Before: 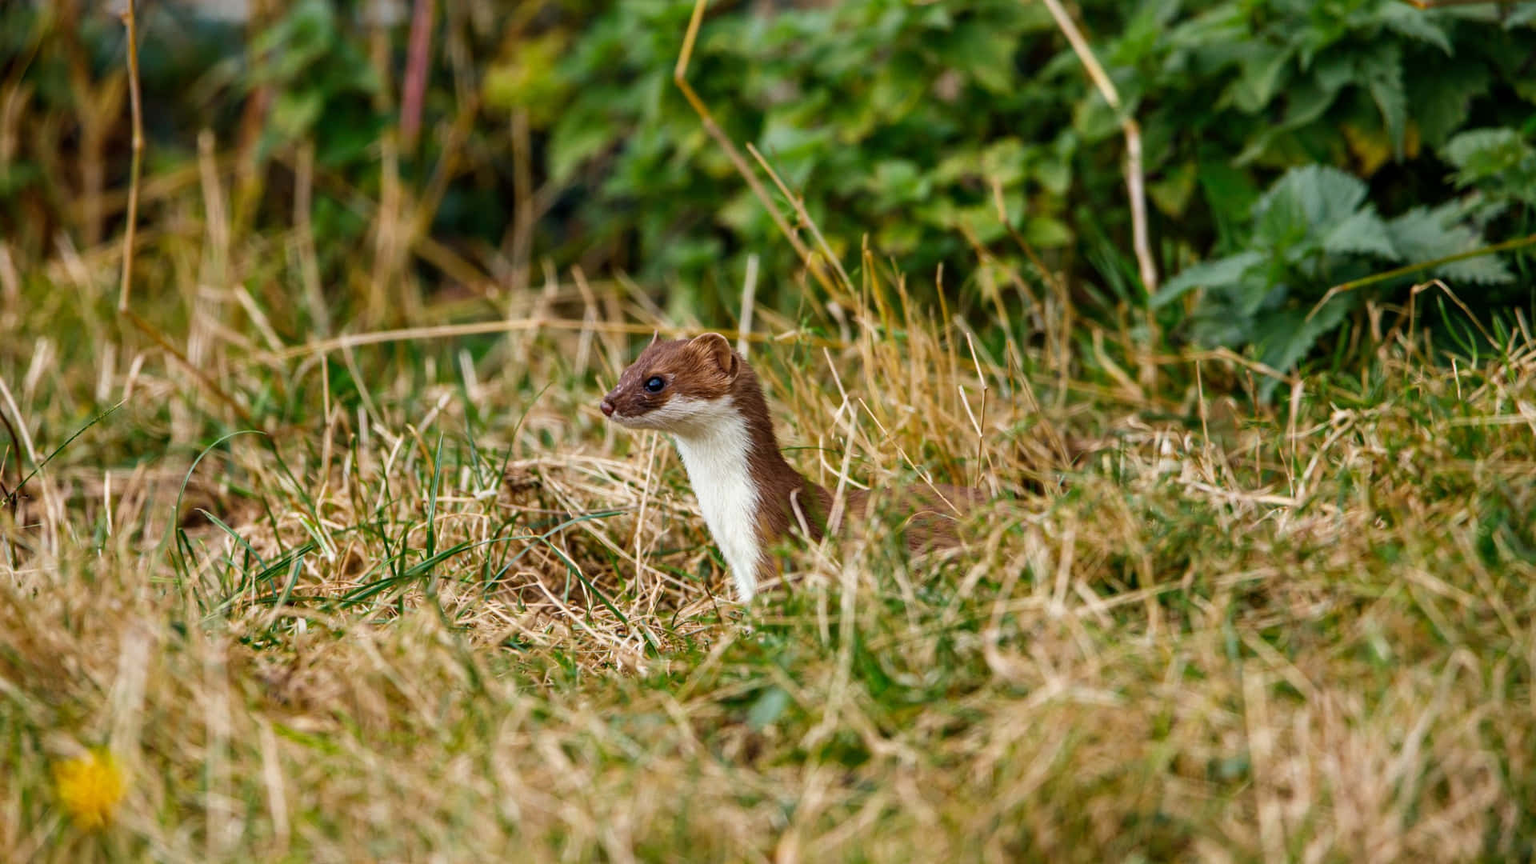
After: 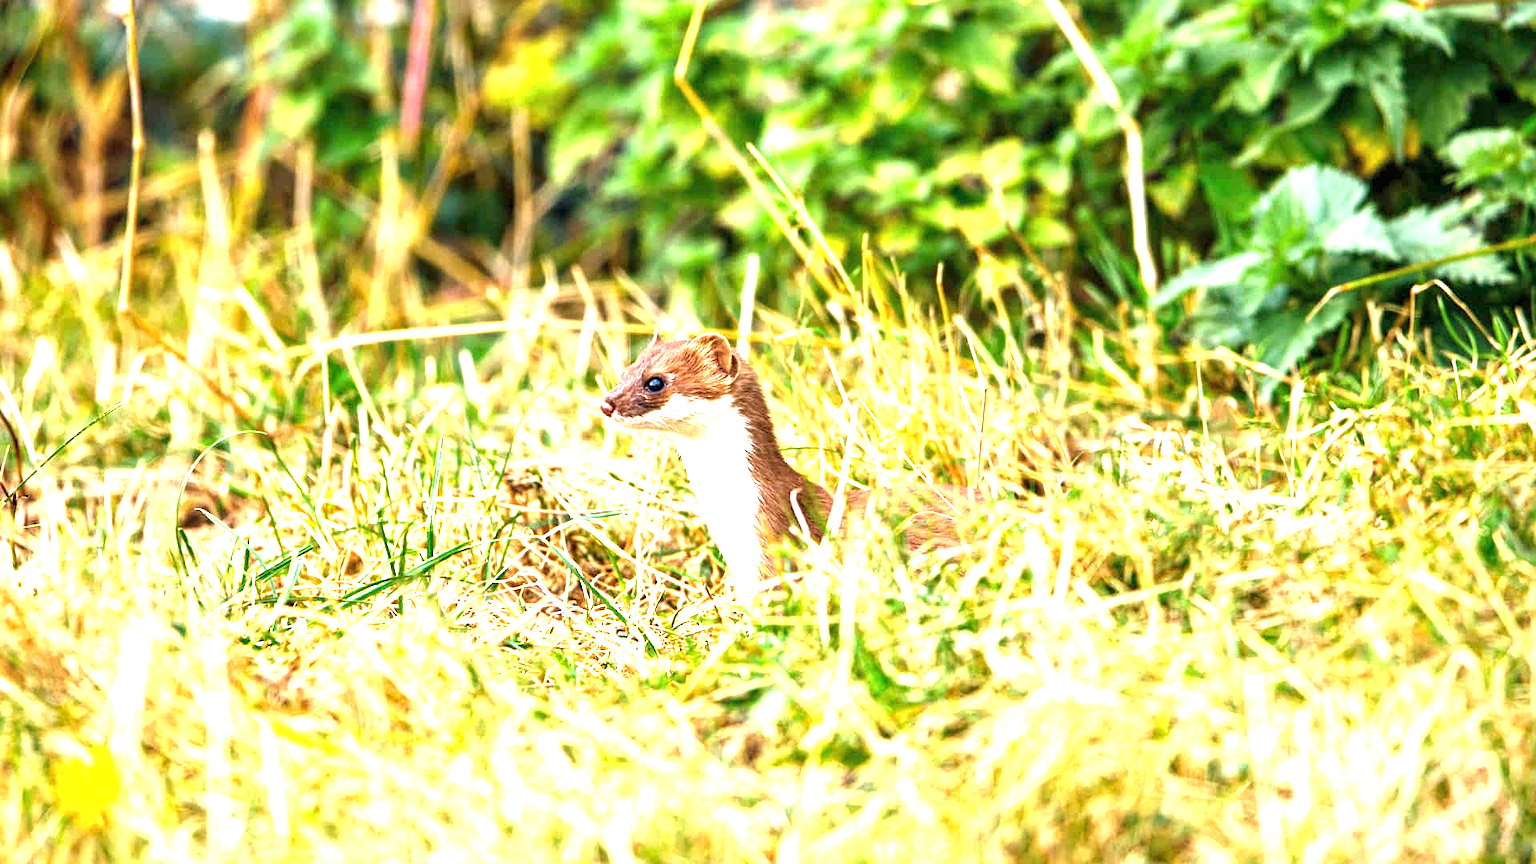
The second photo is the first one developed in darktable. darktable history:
local contrast: highlights 102%, shadows 98%, detail 119%, midtone range 0.2
exposure: black level correction 0, exposure 2.337 EV, compensate exposure bias true
sharpen: amount 0.205
